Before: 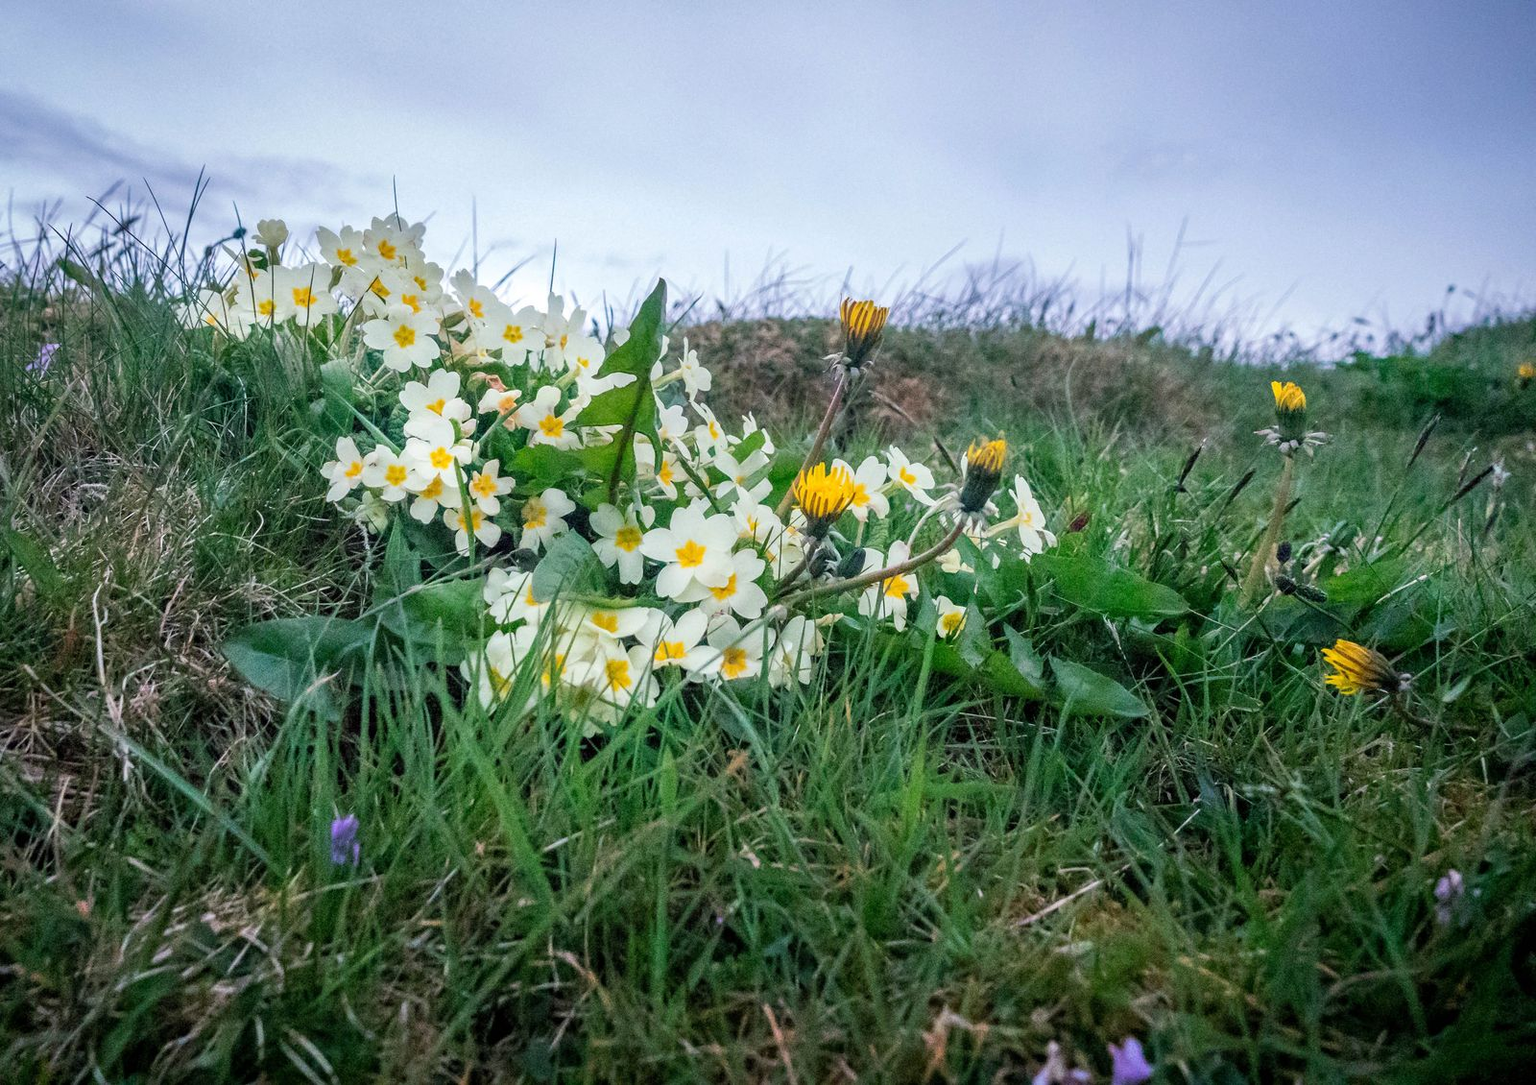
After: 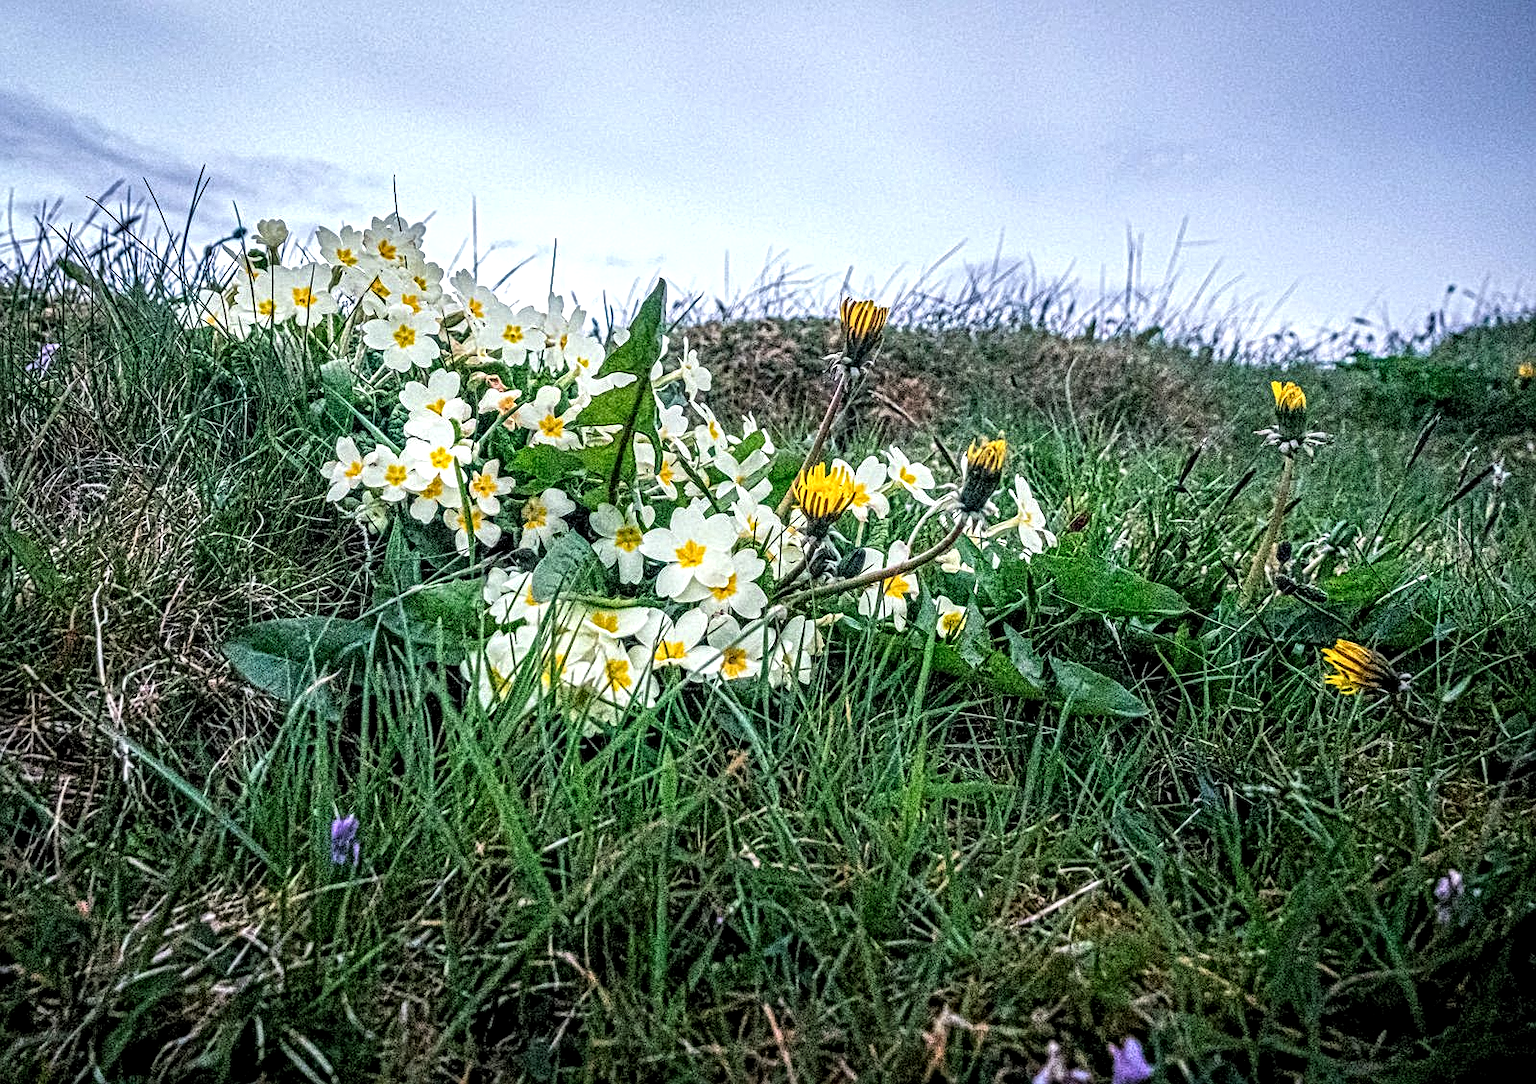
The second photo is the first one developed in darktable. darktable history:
local contrast: mode bilateral grid, contrast 21, coarseness 3, detail 300%, midtone range 0.2
levels: levels [0.062, 0.494, 0.925]
